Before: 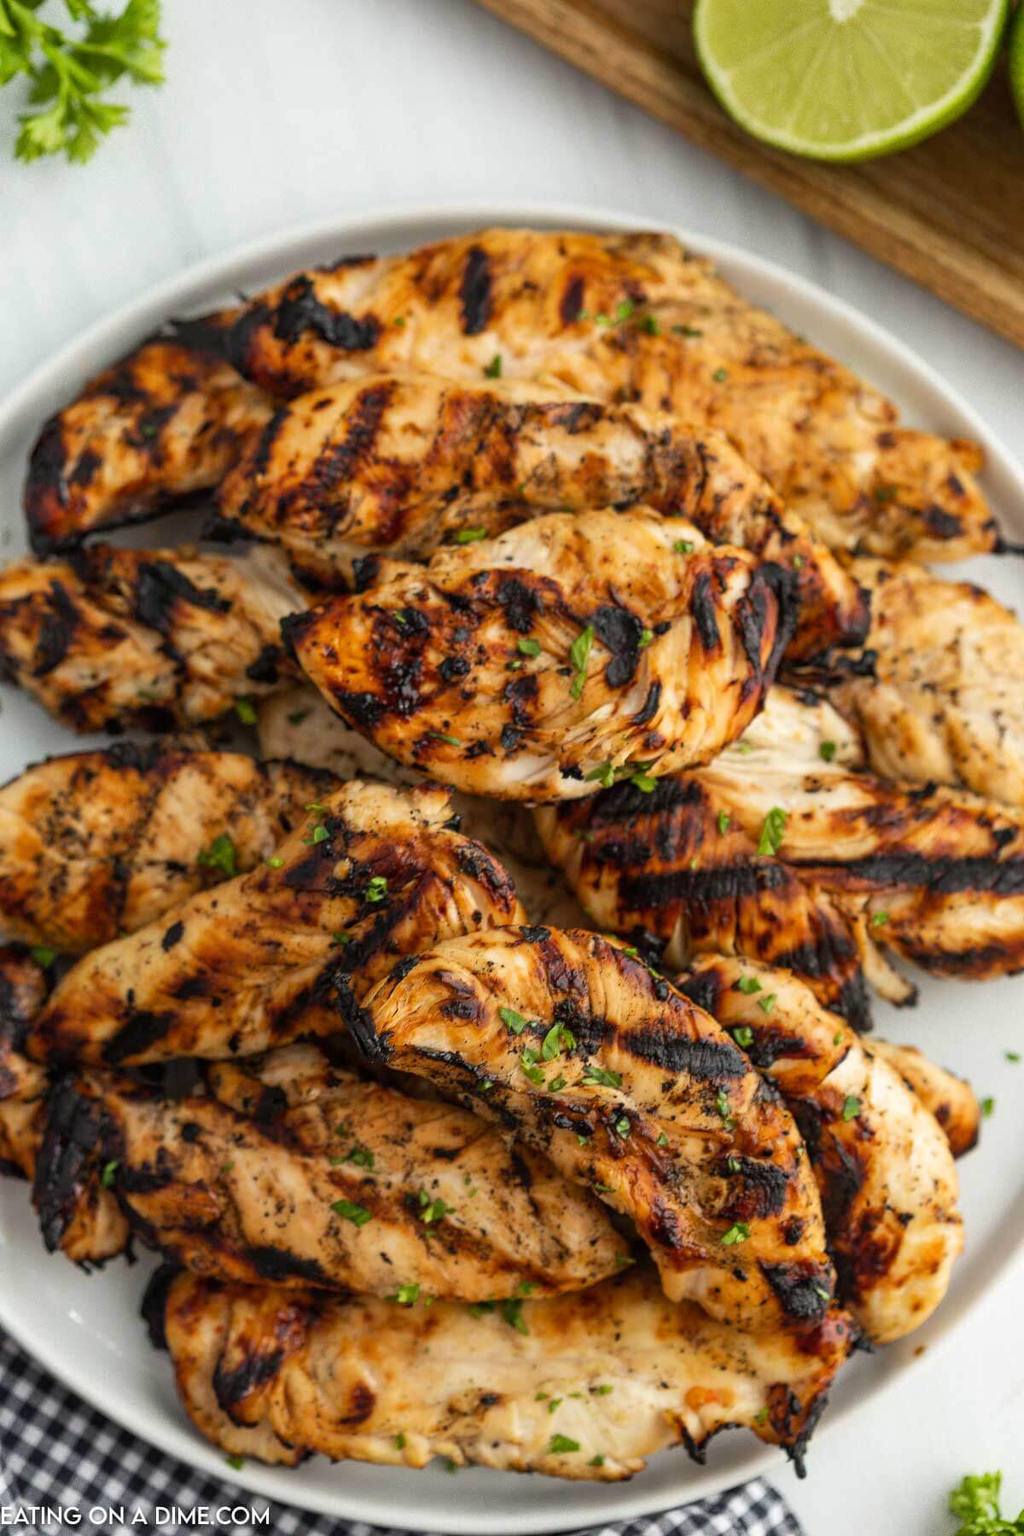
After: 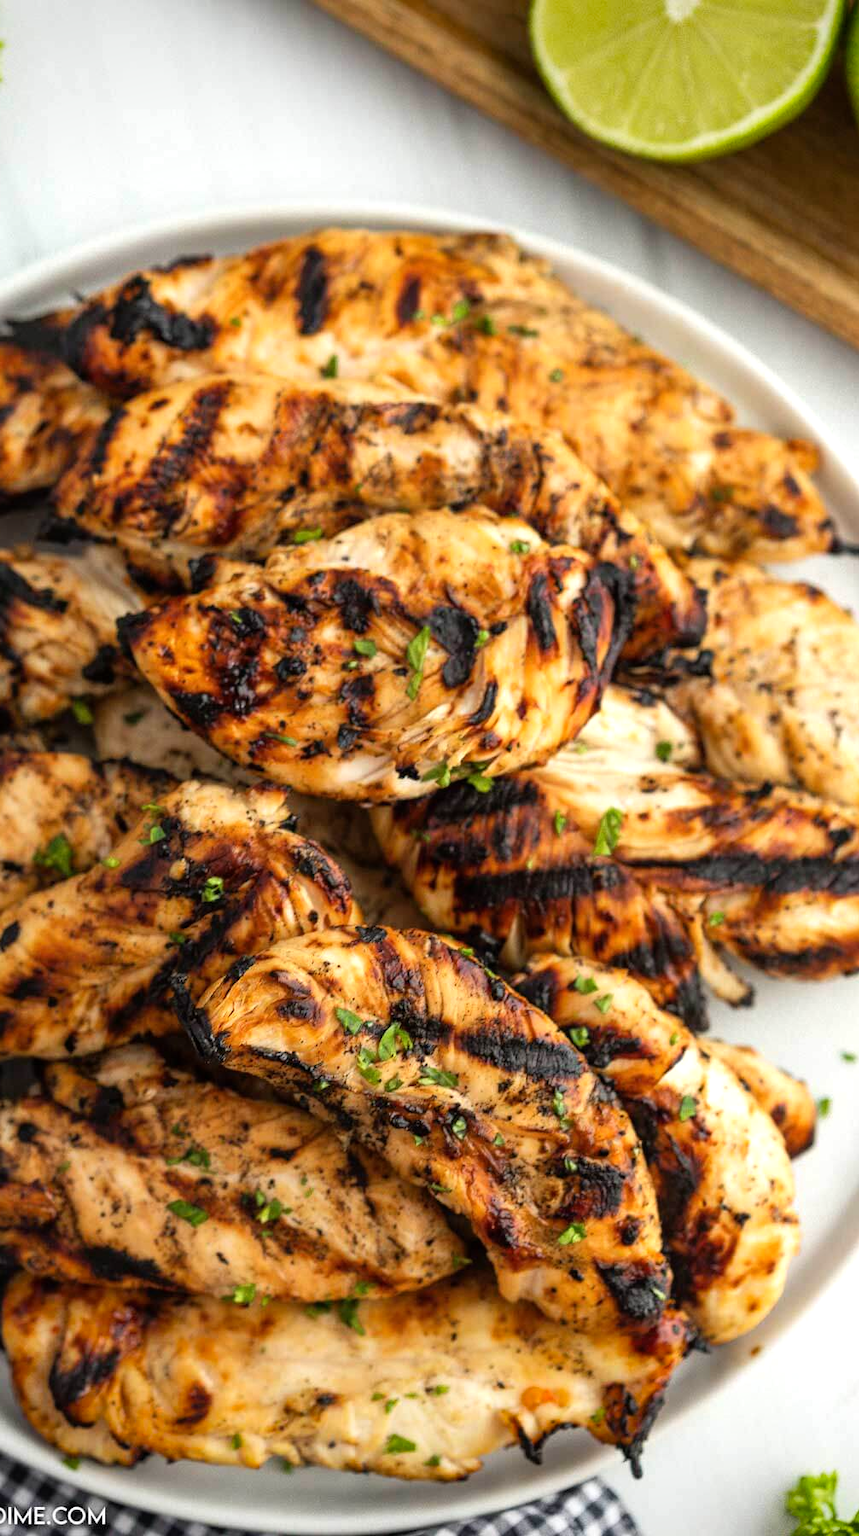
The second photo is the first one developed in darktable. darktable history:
crop: left 16.02%
vignetting: fall-off start 100.91%, brightness -0.247, saturation 0.137, width/height ratio 1.307
tone equalizer: -8 EV -0.427 EV, -7 EV -0.406 EV, -6 EV -0.342 EV, -5 EV -0.262 EV, -3 EV 0.188 EV, -2 EV 0.318 EV, -1 EV 0.364 EV, +0 EV 0.389 EV
